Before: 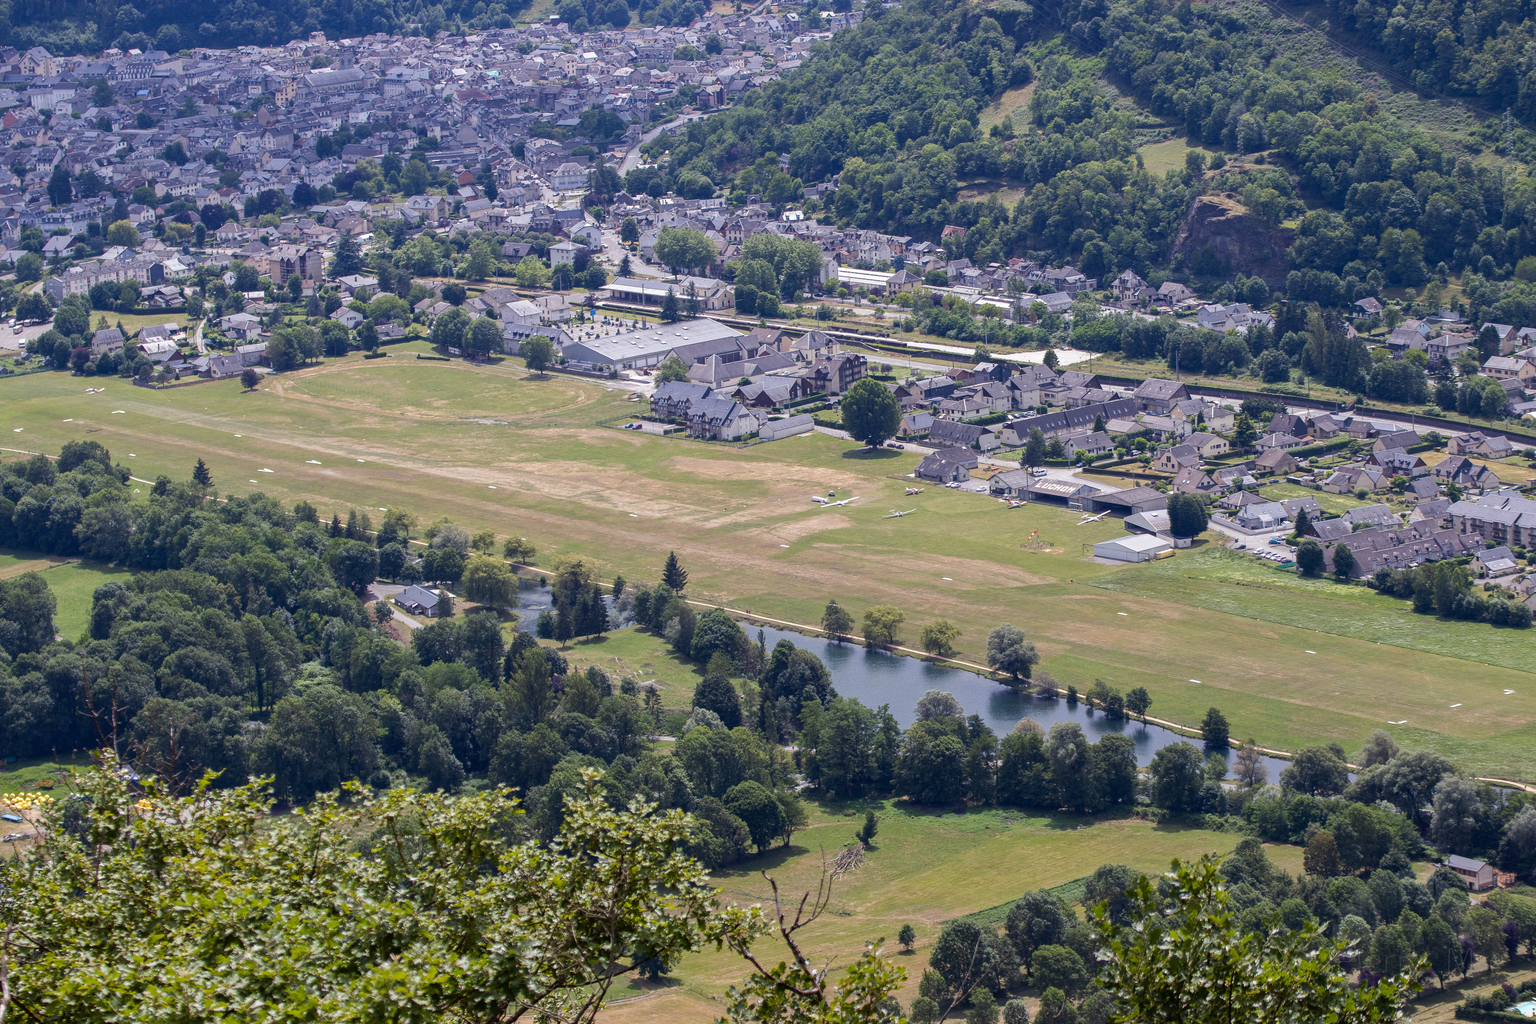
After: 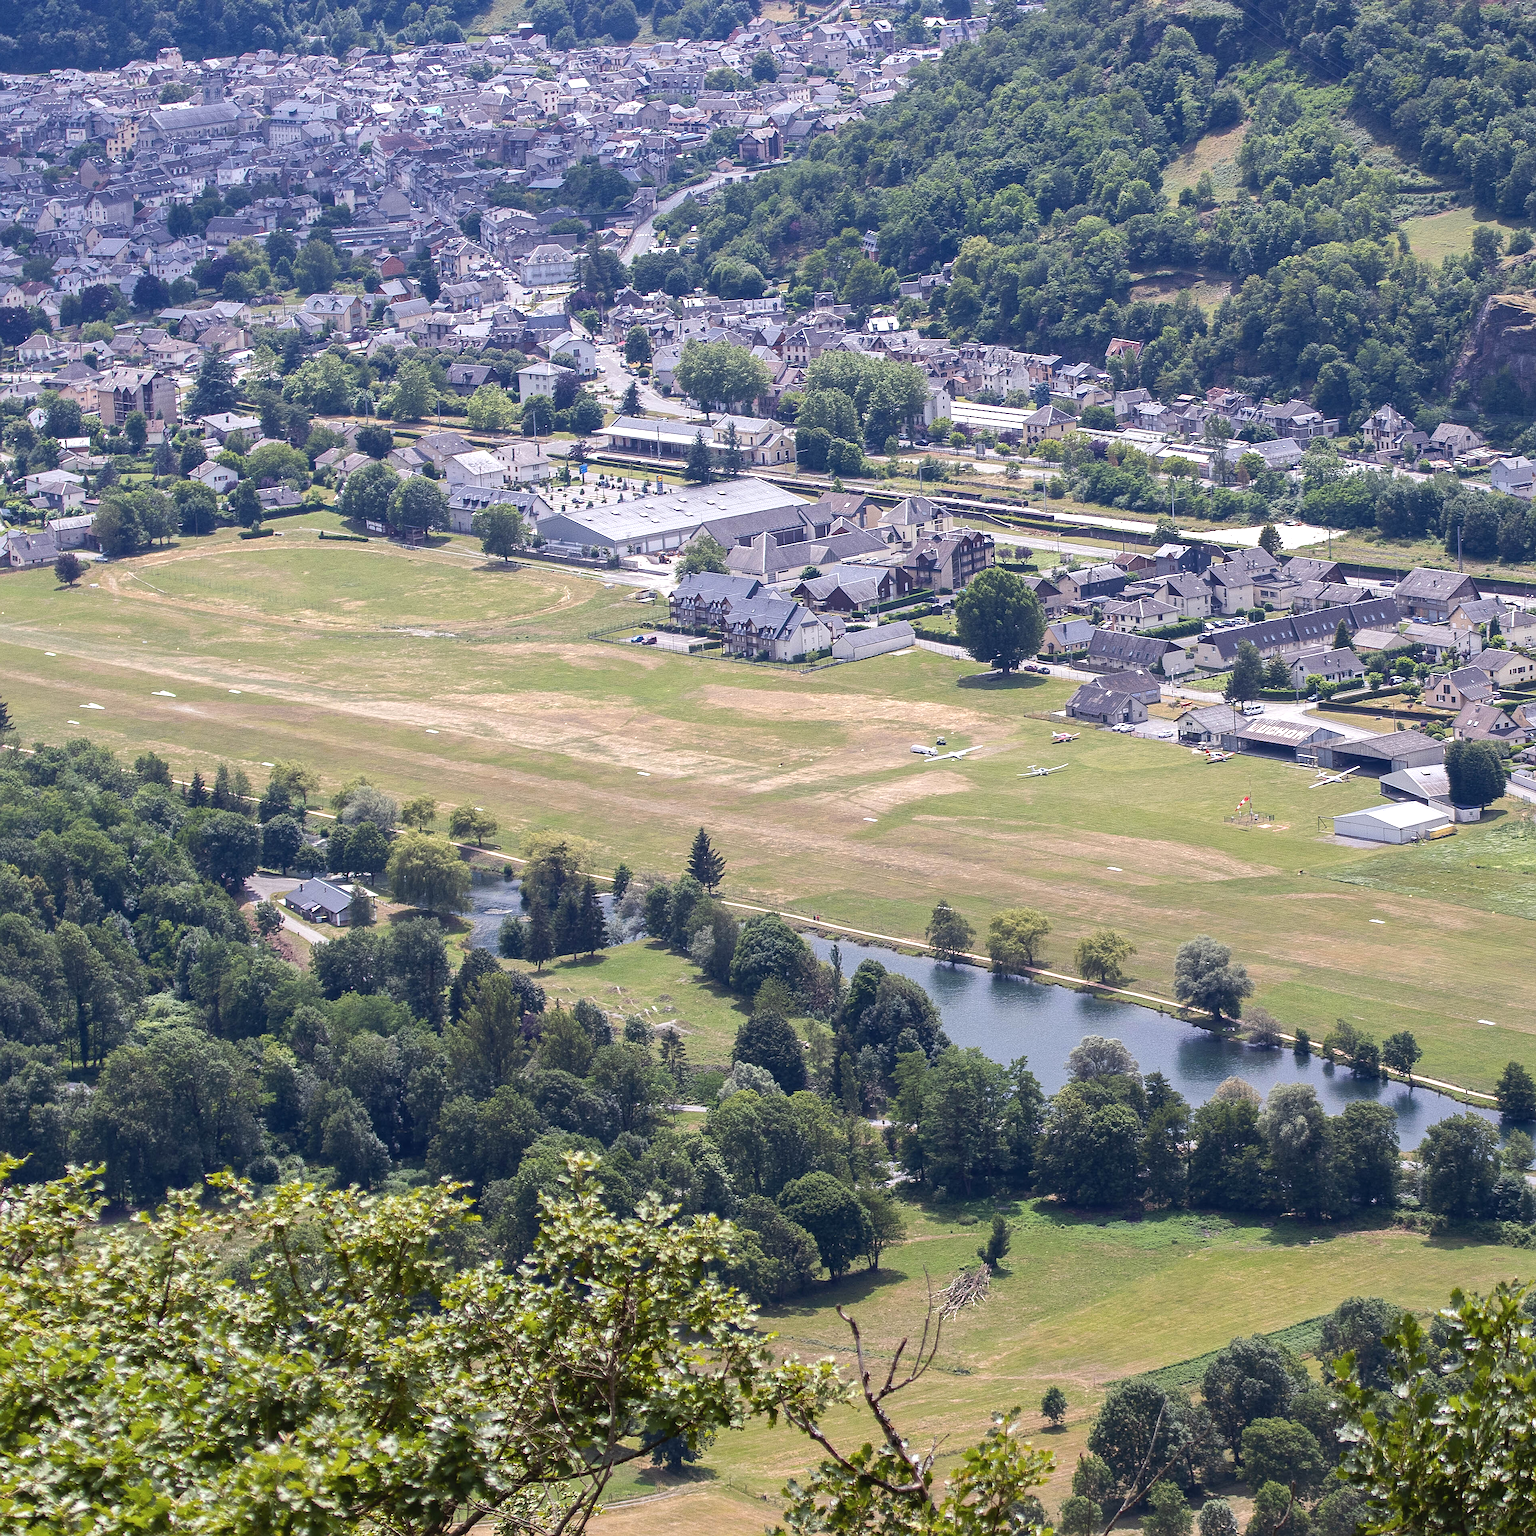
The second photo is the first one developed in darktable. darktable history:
crop and rotate: left 13.342%, right 19.991%
sharpen: on, module defaults
exposure: exposure 0.6 EV, compensate highlight preservation false
contrast brightness saturation: contrast -0.08, brightness -0.04, saturation -0.11
